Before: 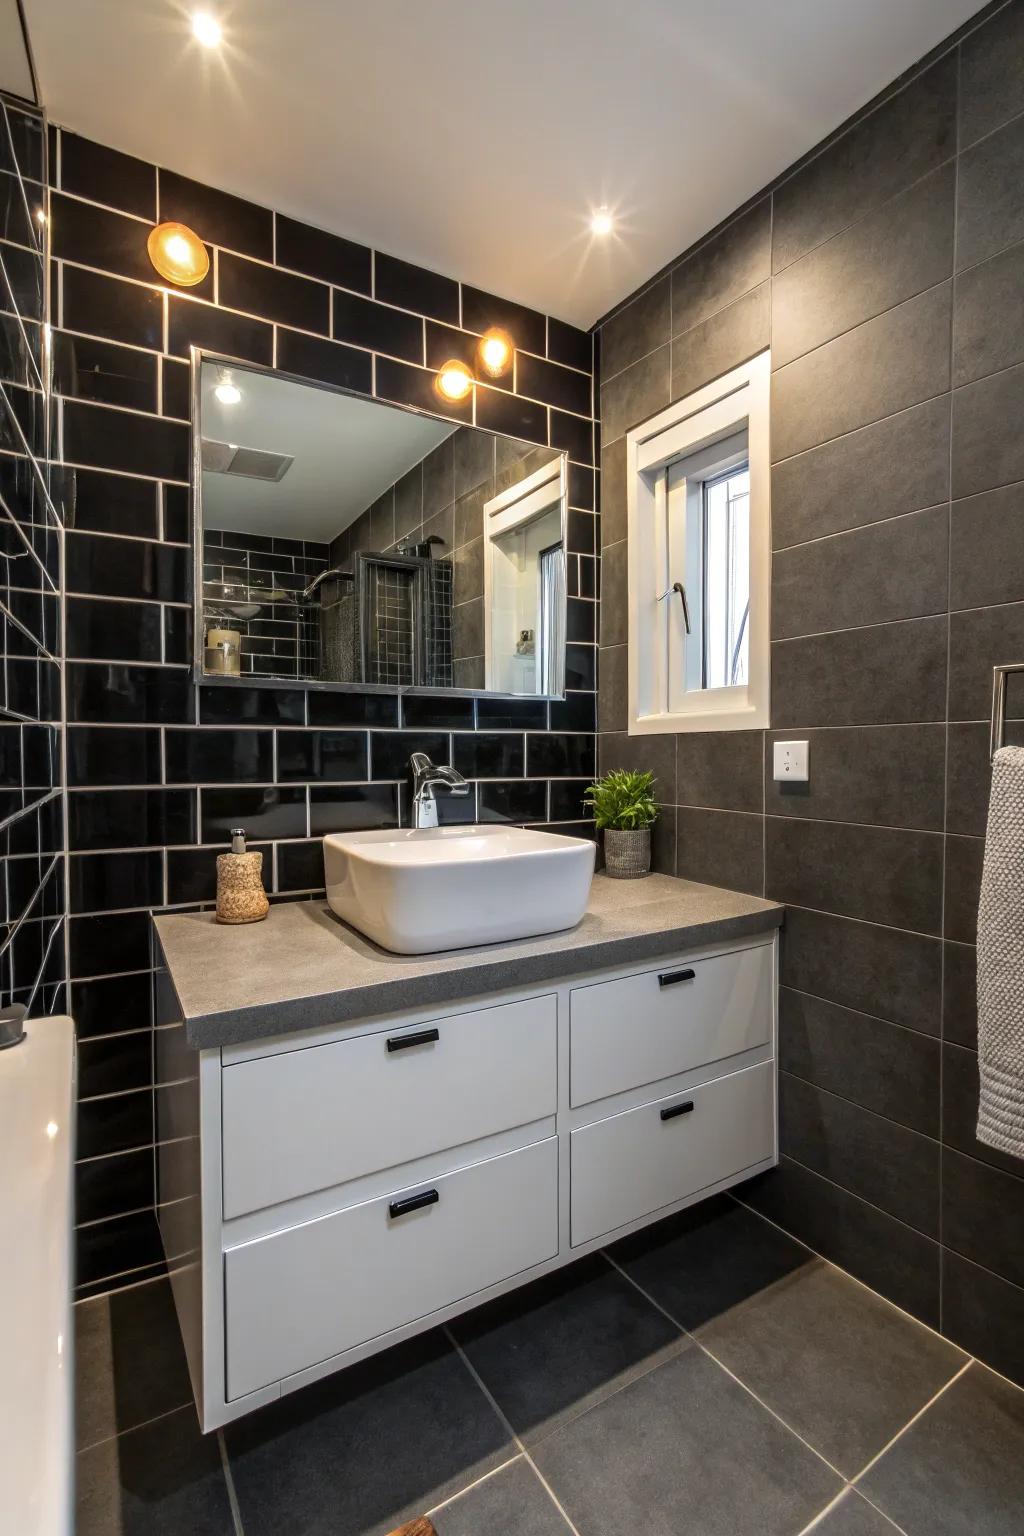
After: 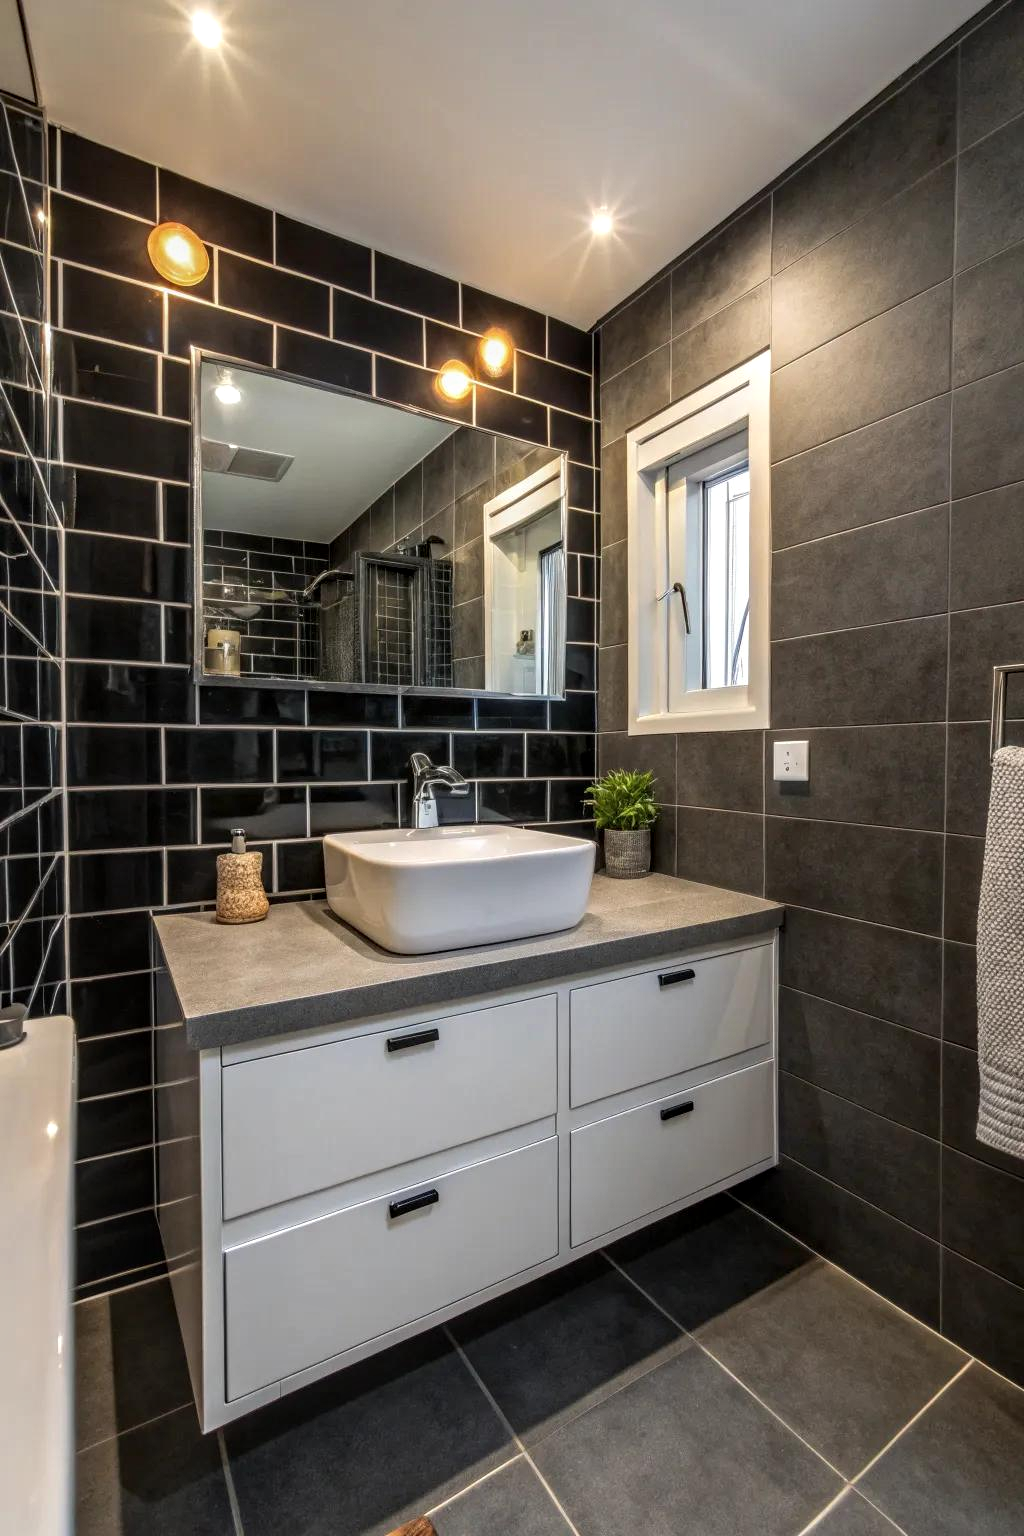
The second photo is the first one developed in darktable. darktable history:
levels: mode automatic, levels [0.129, 0.519, 0.867]
local contrast: on, module defaults
exposure: compensate highlight preservation false
